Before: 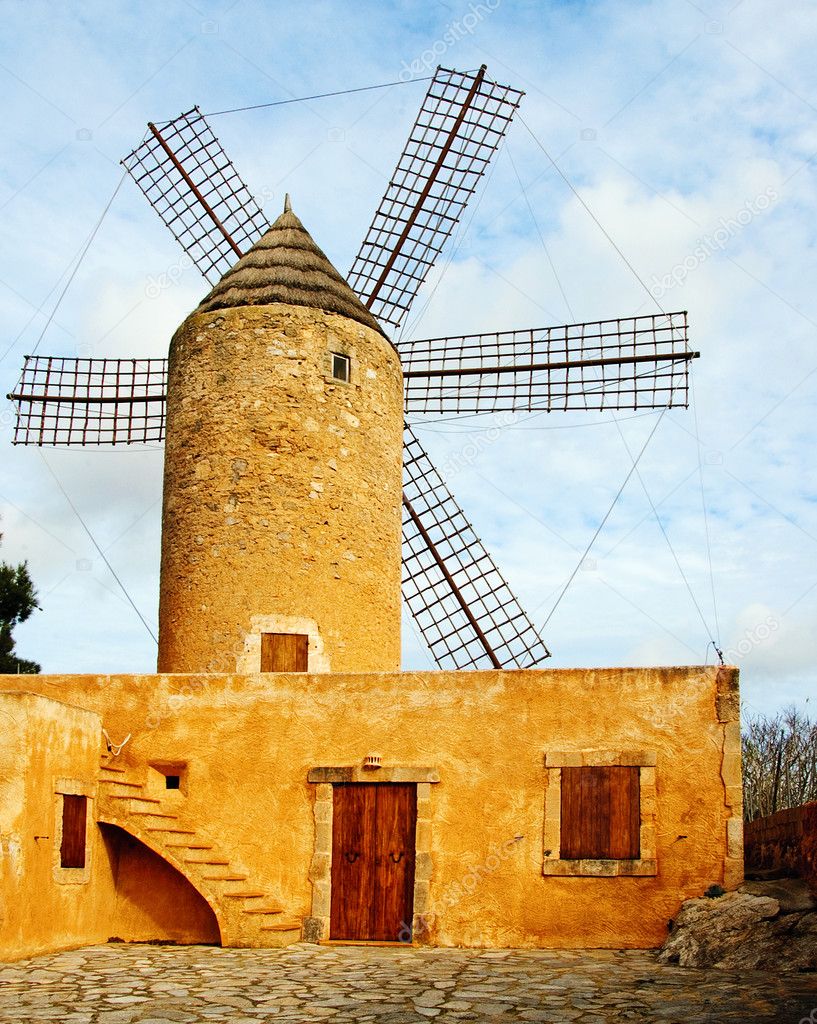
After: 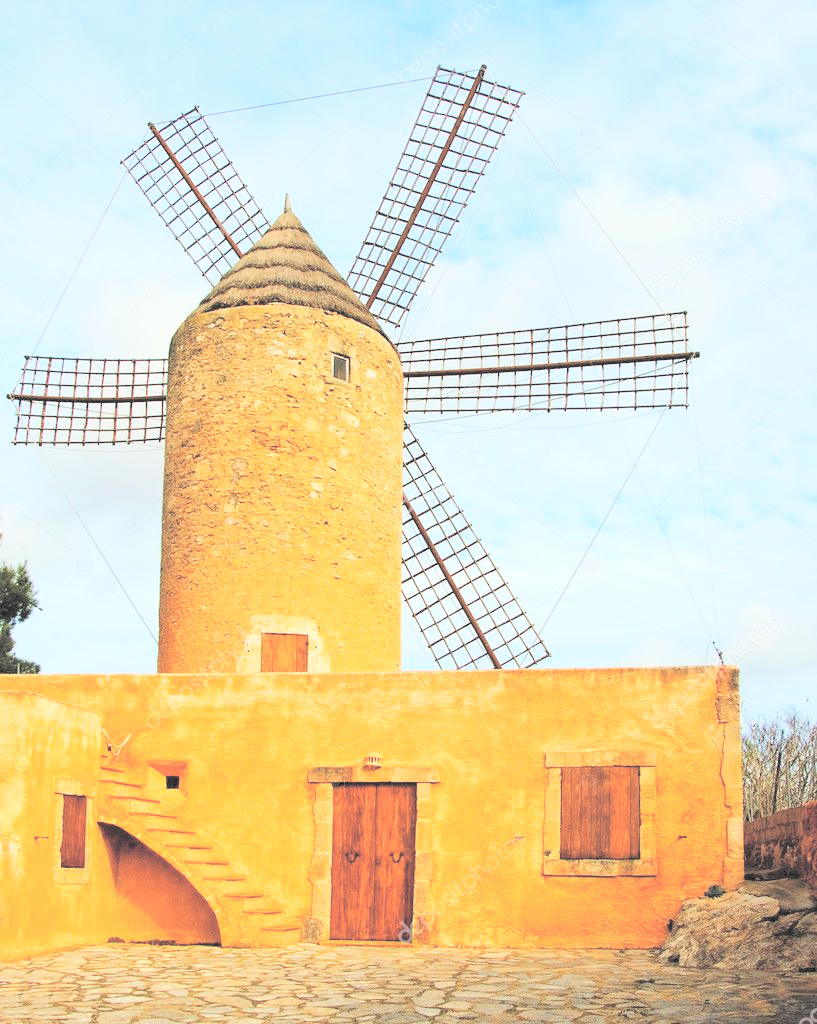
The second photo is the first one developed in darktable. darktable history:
contrast brightness saturation: brightness 0.981
